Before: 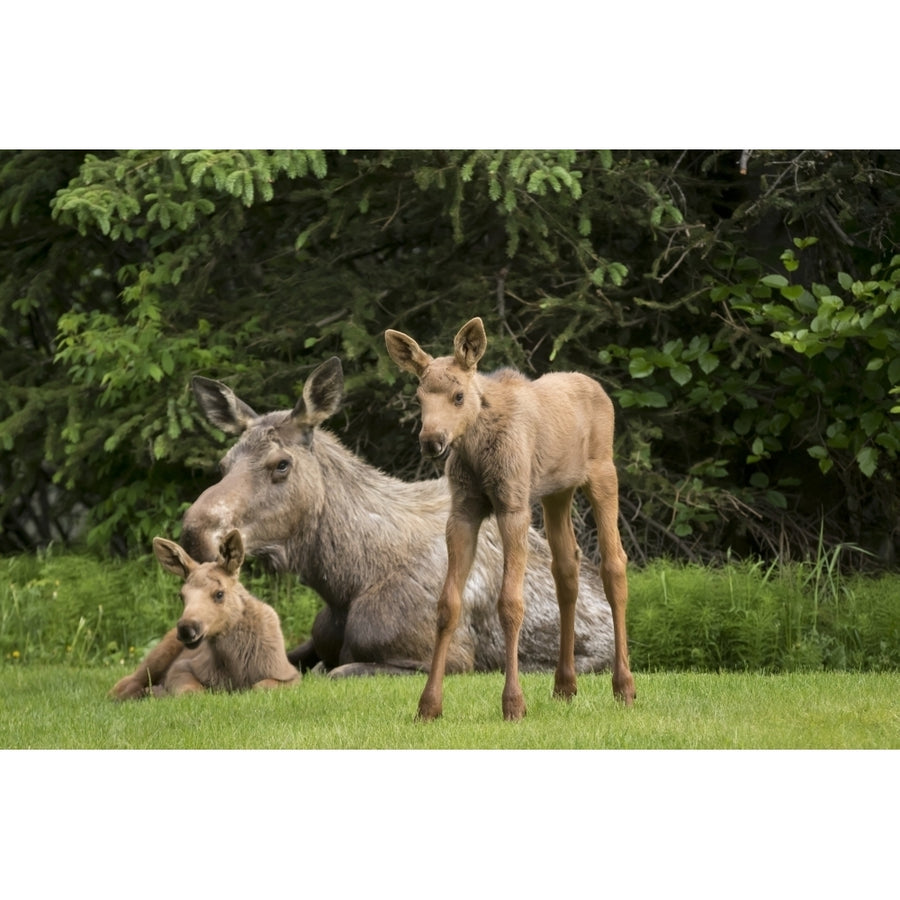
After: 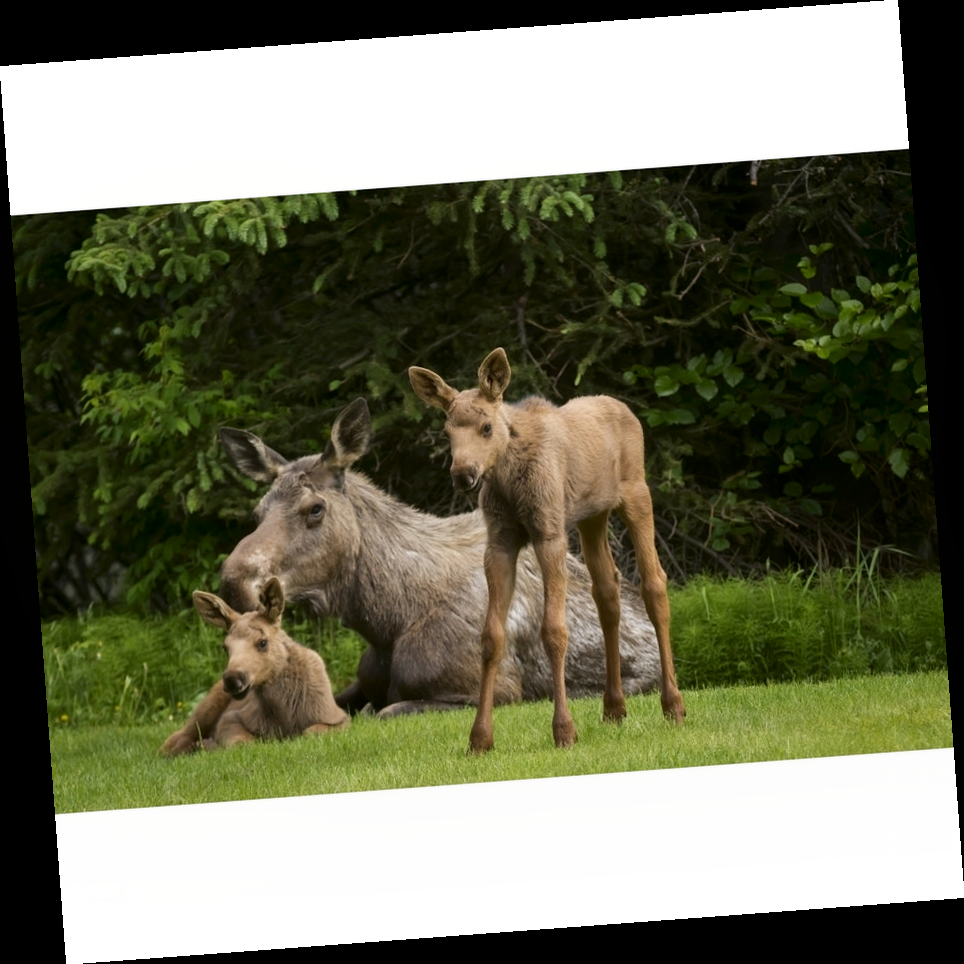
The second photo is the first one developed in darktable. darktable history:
rotate and perspective: rotation -4.25°, automatic cropping off
contrast brightness saturation: contrast 0.07, brightness -0.13, saturation 0.06
contrast equalizer: octaves 7, y [[0.6 ×6], [0.55 ×6], [0 ×6], [0 ×6], [0 ×6]], mix -0.2
